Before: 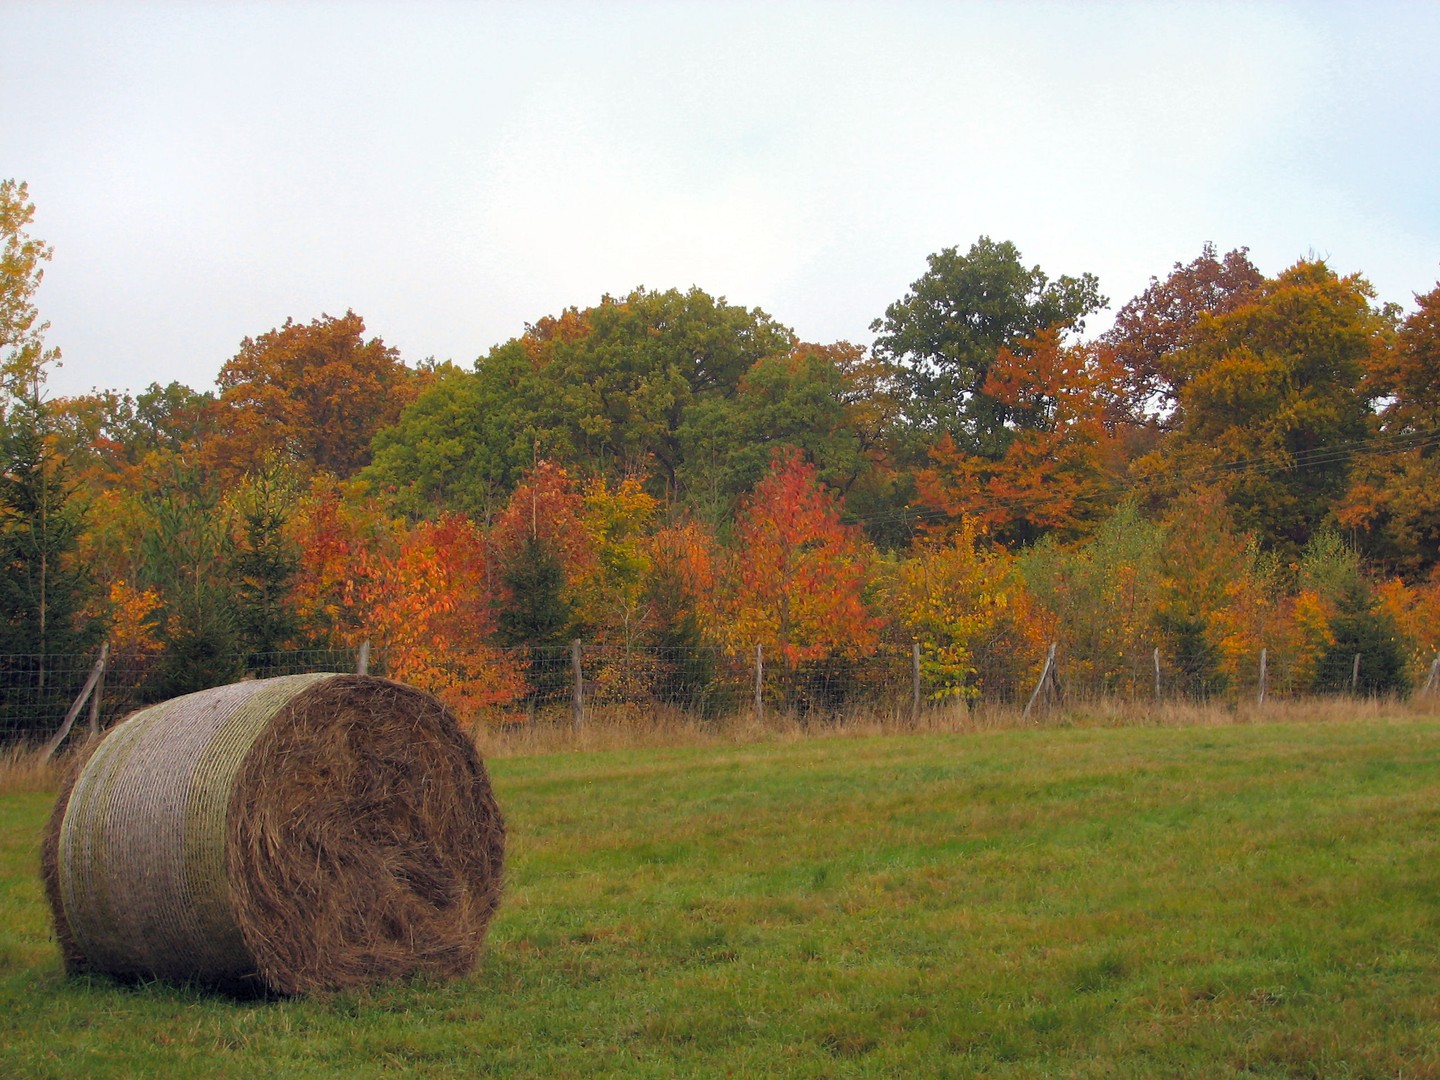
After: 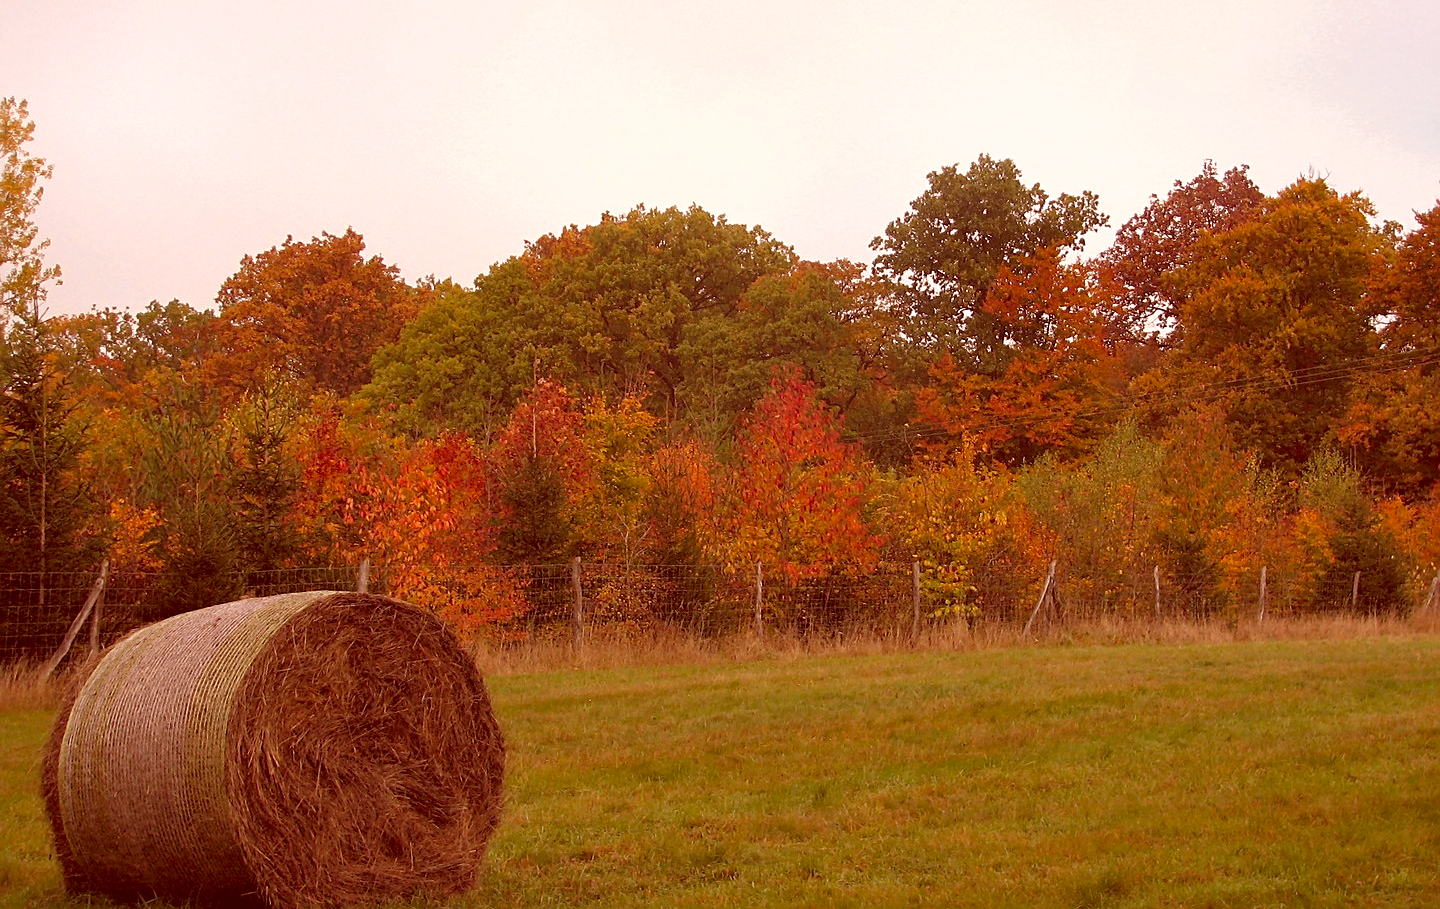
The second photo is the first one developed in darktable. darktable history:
crop: top 7.625%, bottom 8.027%
color correction: highlights a* 9.03, highlights b* 8.71, shadows a* 40, shadows b* 40, saturation 0.8
sharpen: on, module defaults
